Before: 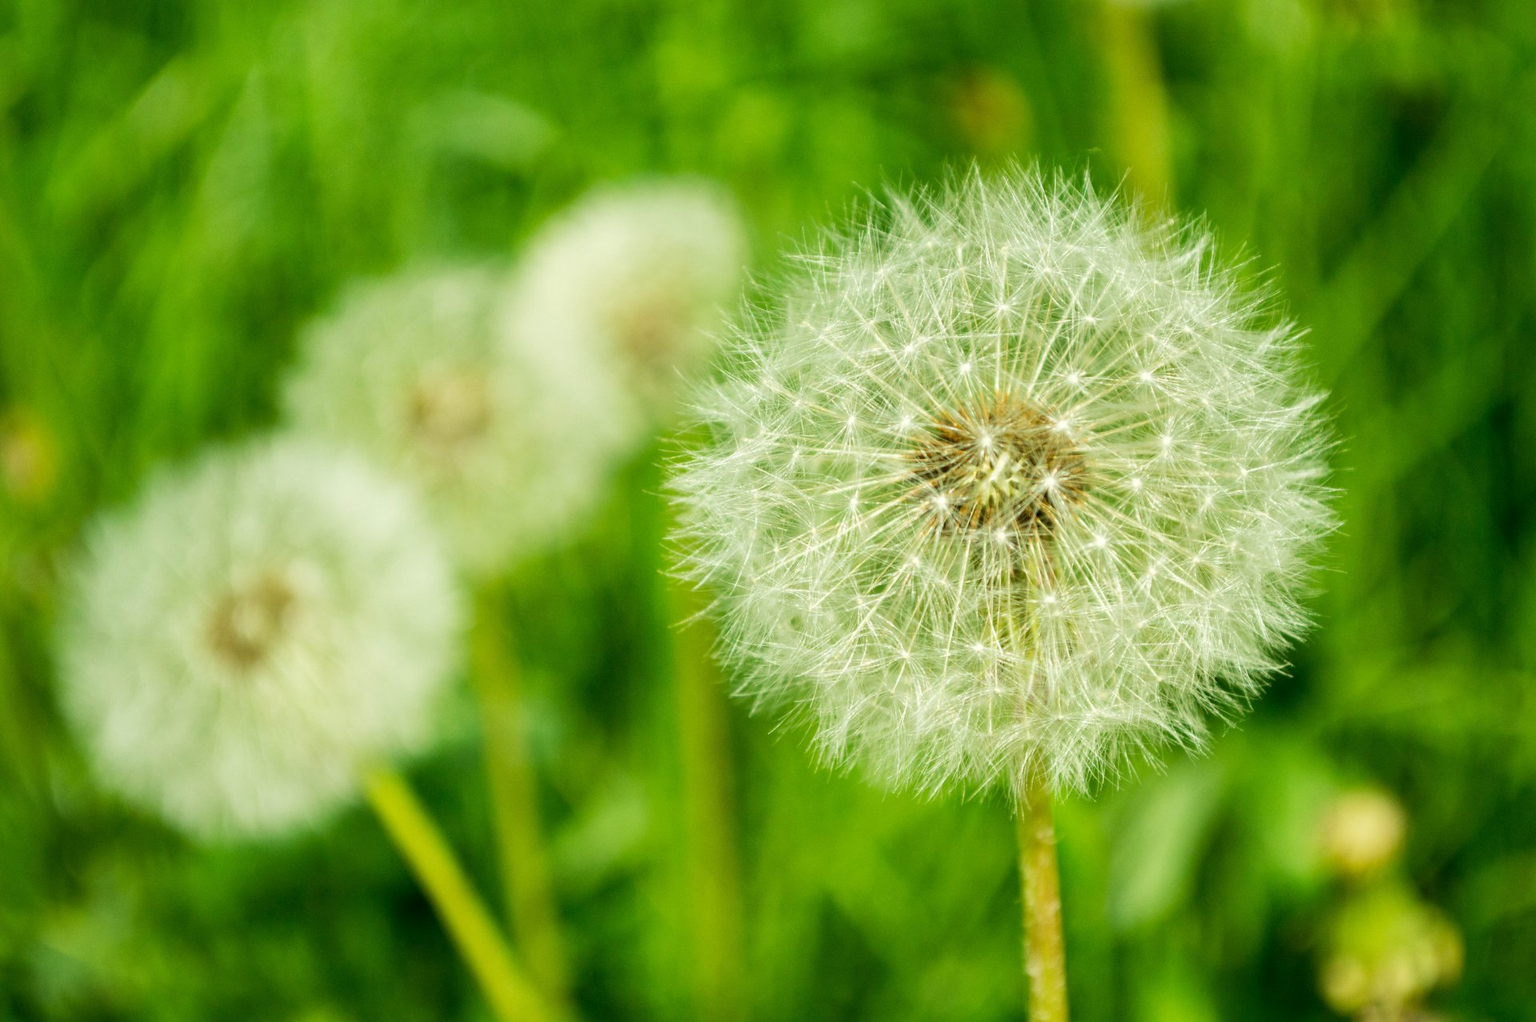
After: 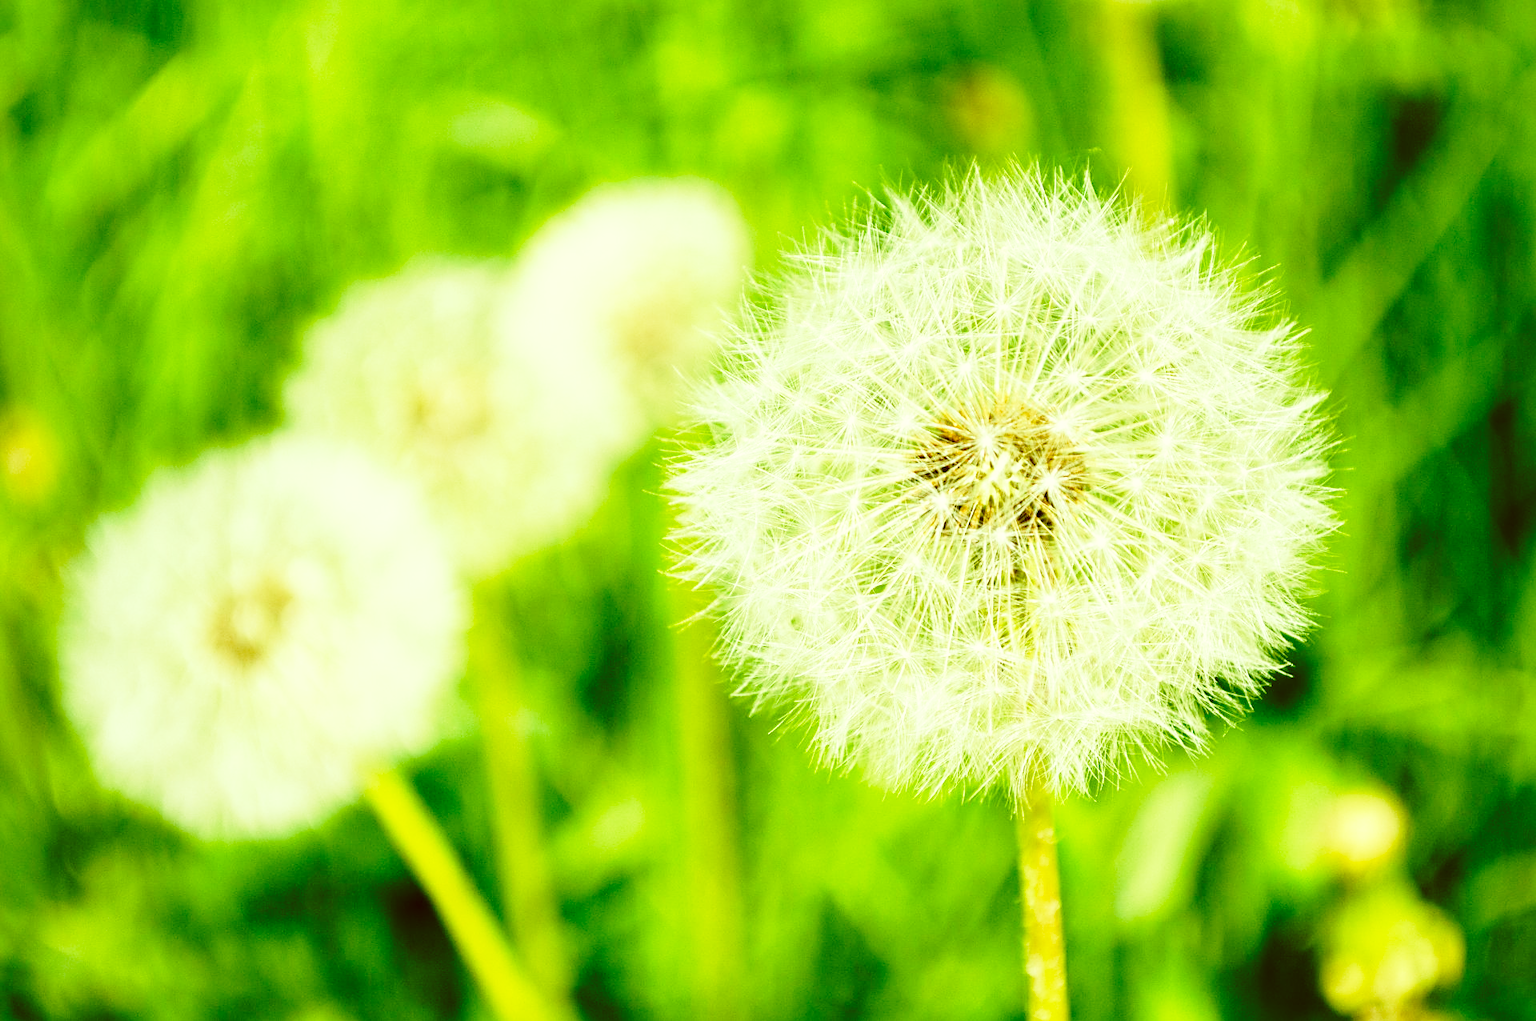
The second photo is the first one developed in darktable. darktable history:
sharpen: on, module defaults
base curve: curves: ch0 [(0, 0) (0.028, 0.03) (0.121, 0.232) (0.46, 0.748) (0.859, 0.968) (1, 1)], preserve colors none
tone equalizer: -8 EV -0.402 EV, -7 EV -0.394 EV, -6 EV -0.349 EV, -5 EV -0.216 EV, -3 EV 0.243 EV, -2 EV 0.362 EV, -1 EV 0.404 EV, +0 EV 0.402 EV, mask exposure compensation -0.51 EV
color correction: highlights a* -5.35, highlights b* 9.8, shadows a* 9.24, shadows b* 24.63
